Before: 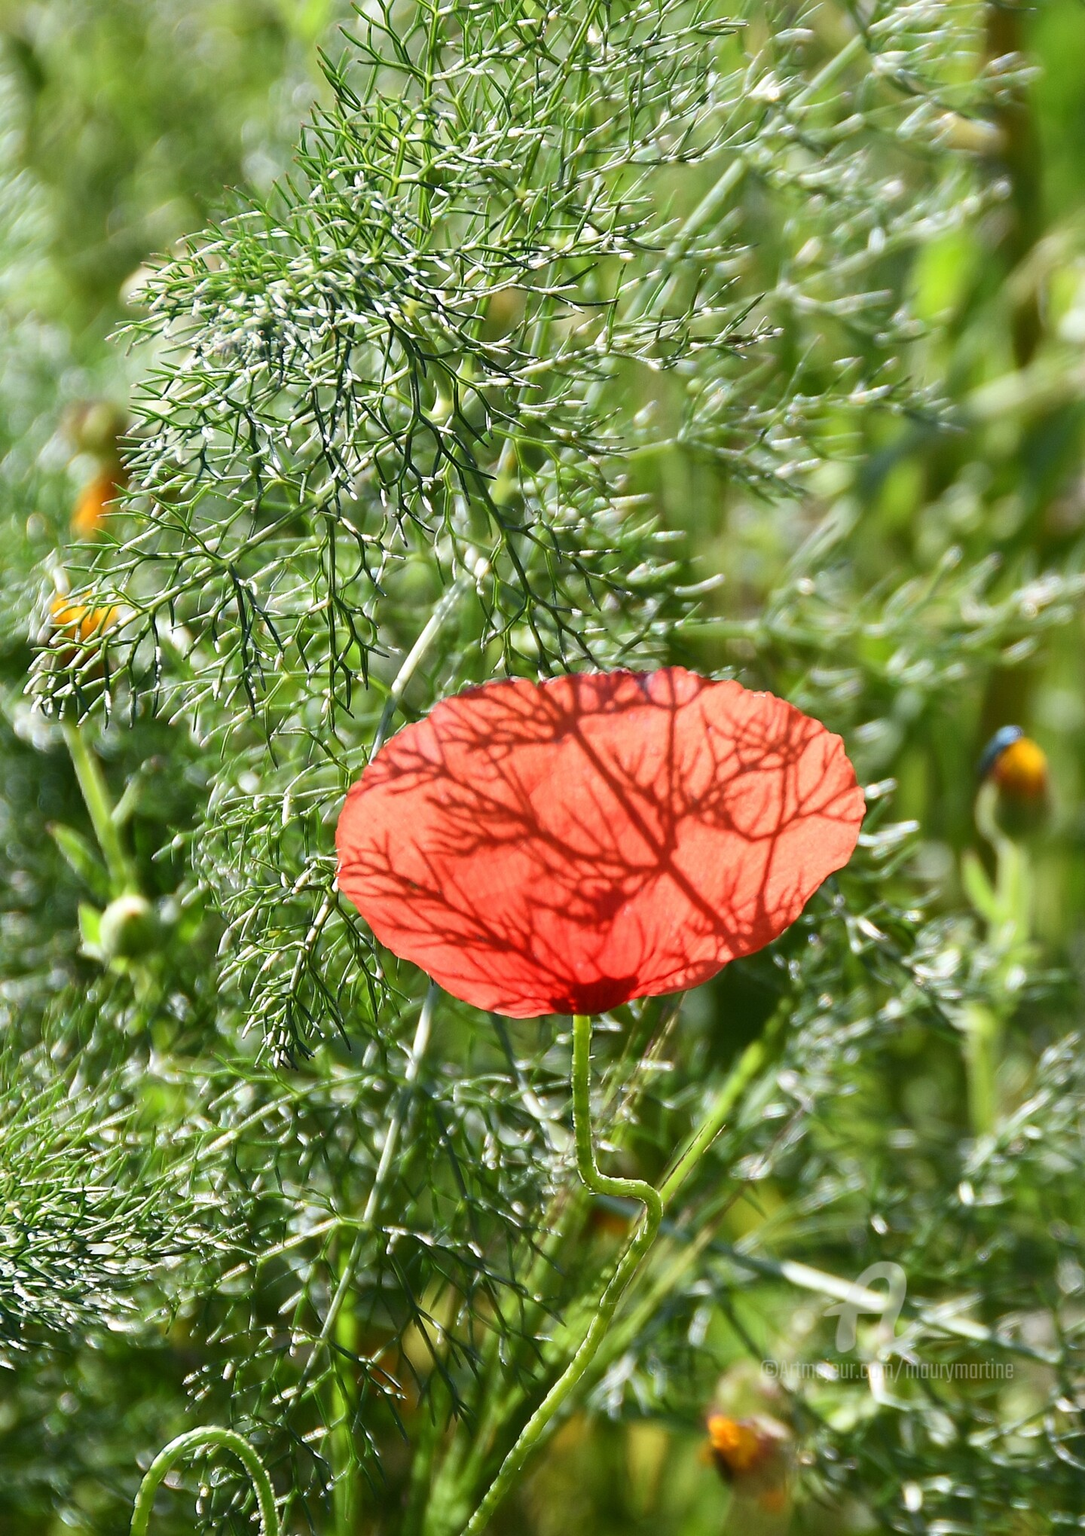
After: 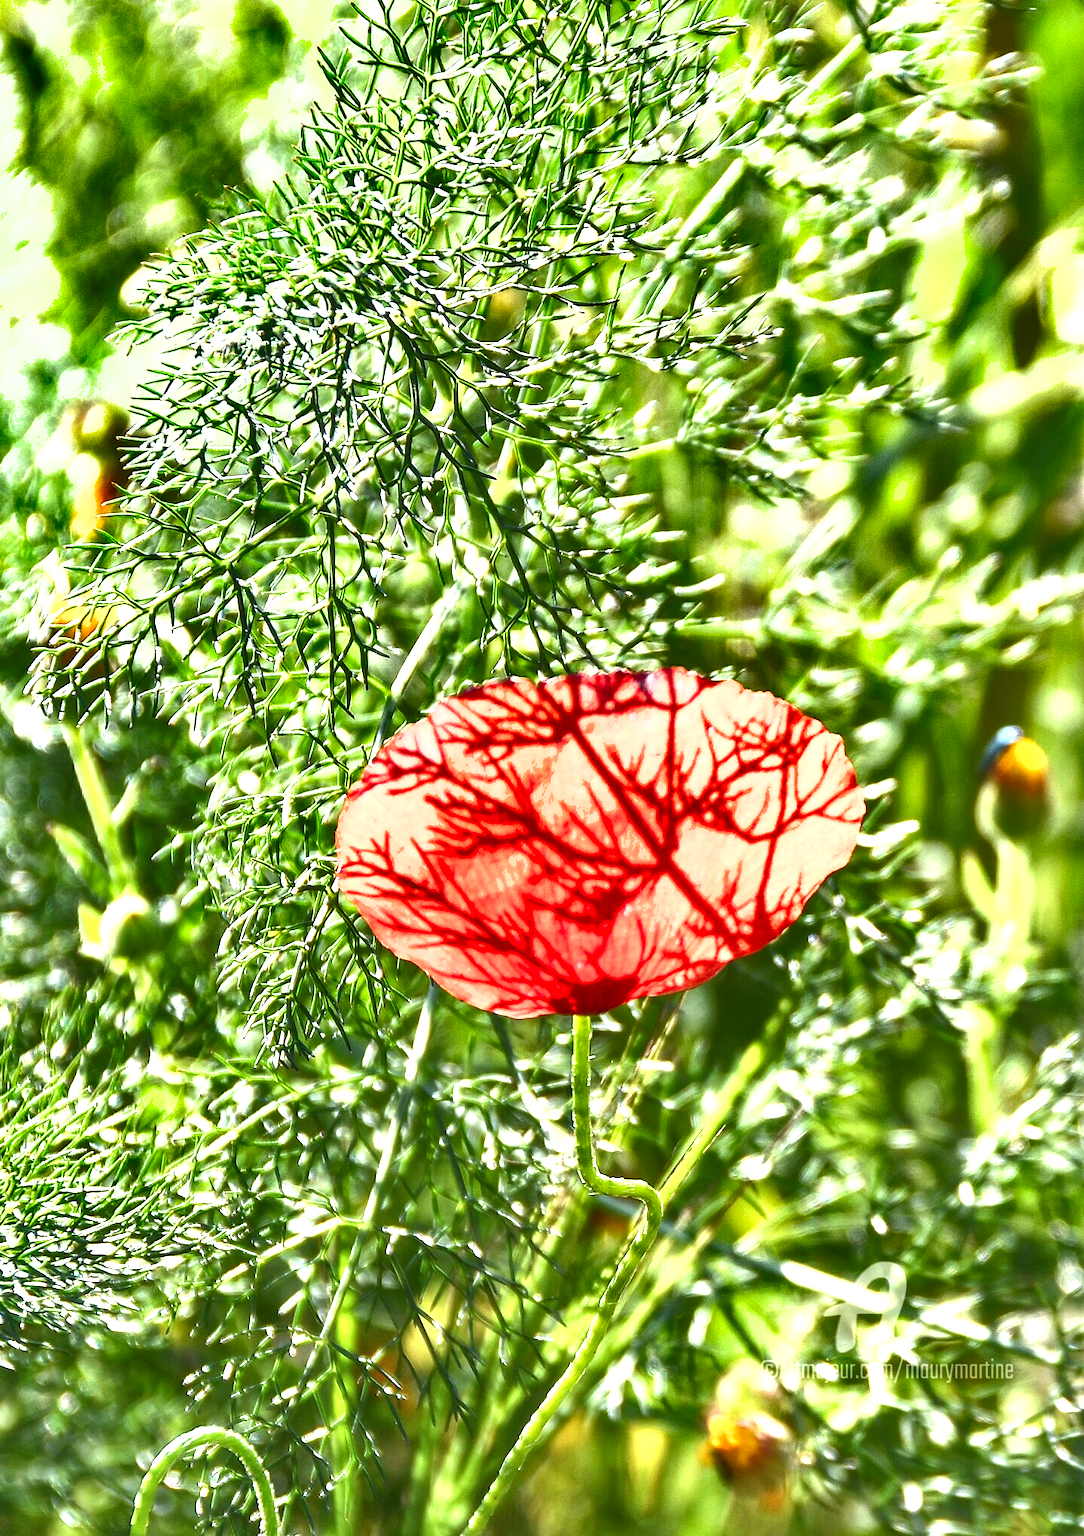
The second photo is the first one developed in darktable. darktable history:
exposure: black level correction 0, exposure 1.379 EV, compensate exposure bias true, compensate highlight preservation false
local contrast: on, module defaults
shadows and highlights: shadows 60, highlights -60.23, soften with gaussian
